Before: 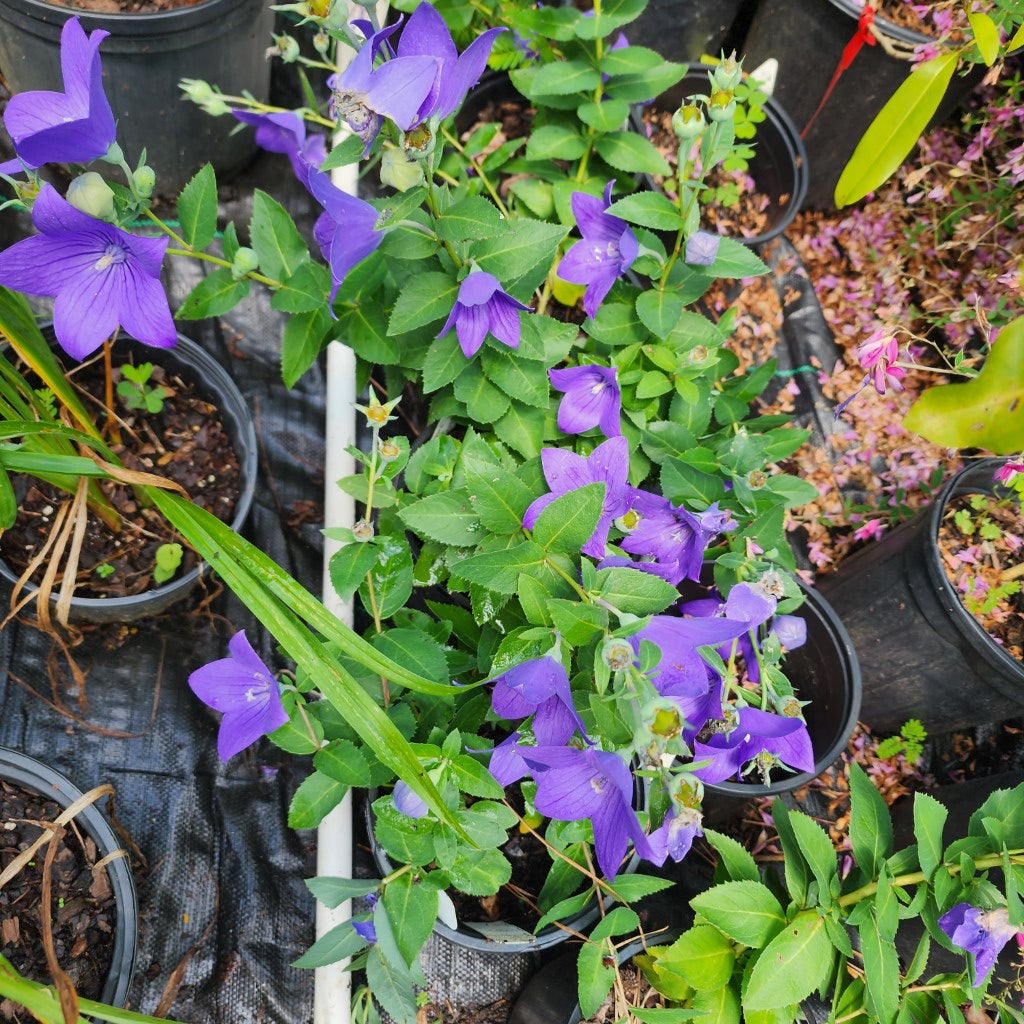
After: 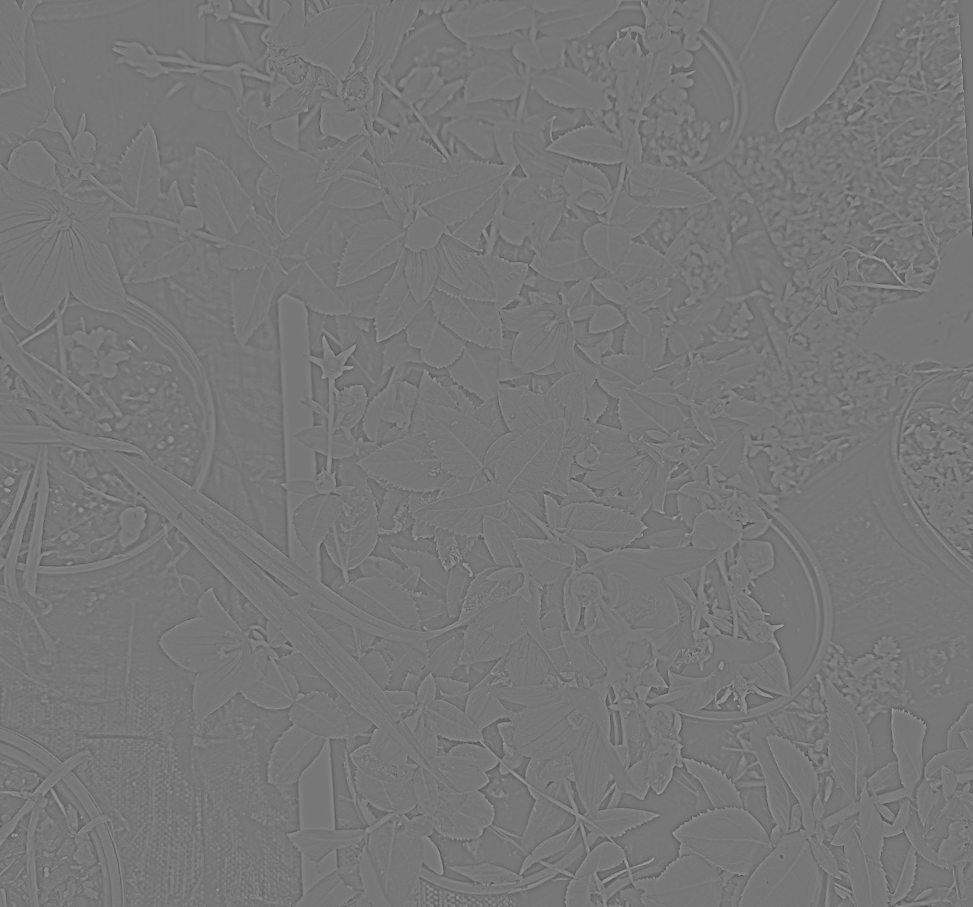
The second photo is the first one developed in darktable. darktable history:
crop and rotate: left 3.238%
rotate and perspective: rotation -3.52°, crop left 0.036, crop right 0.964, crop top 0.081, crop bottom 0.919
color zones: curves: ch0 [(0.25, 0.667) (0.758, 0.368)]; ch1 [(0.215, 0.245) (0.761, 0.373)]; ch2 [(0.247, 0.554) (0.761, 0.436)]
highpass: sharpness 5.84%, contrast boost 8.44%
